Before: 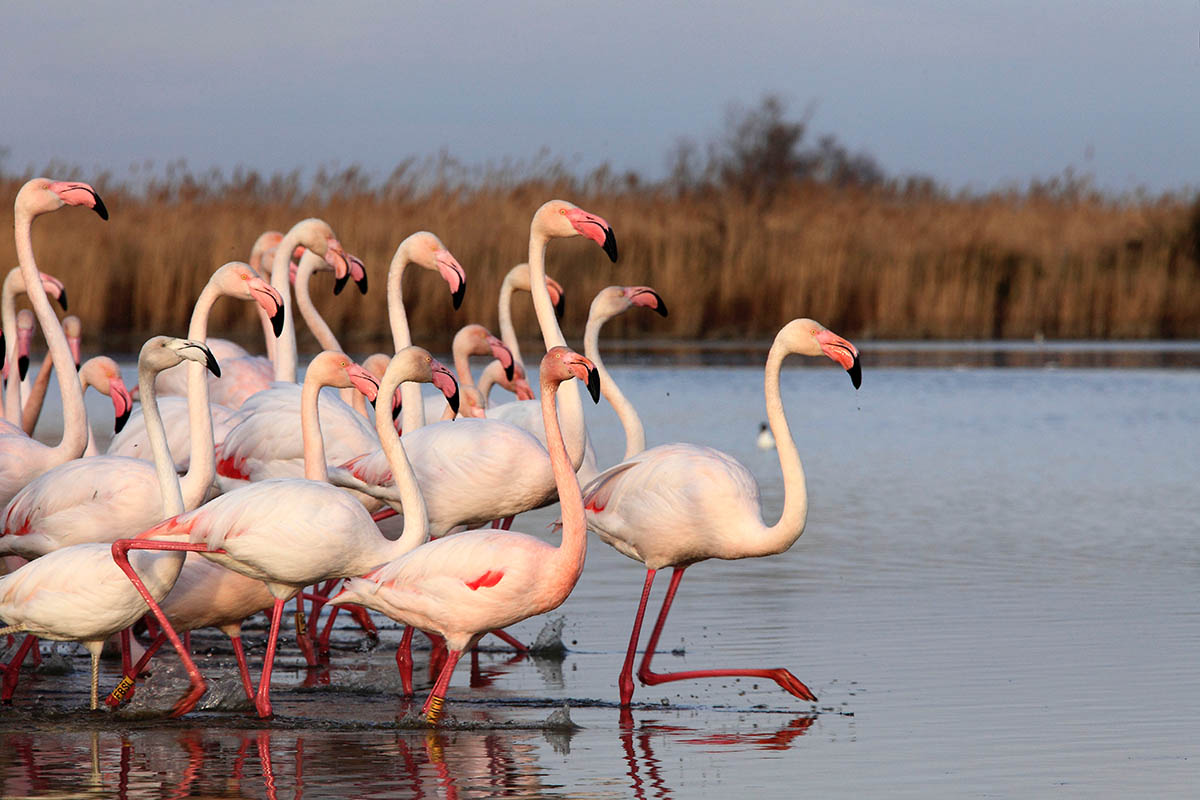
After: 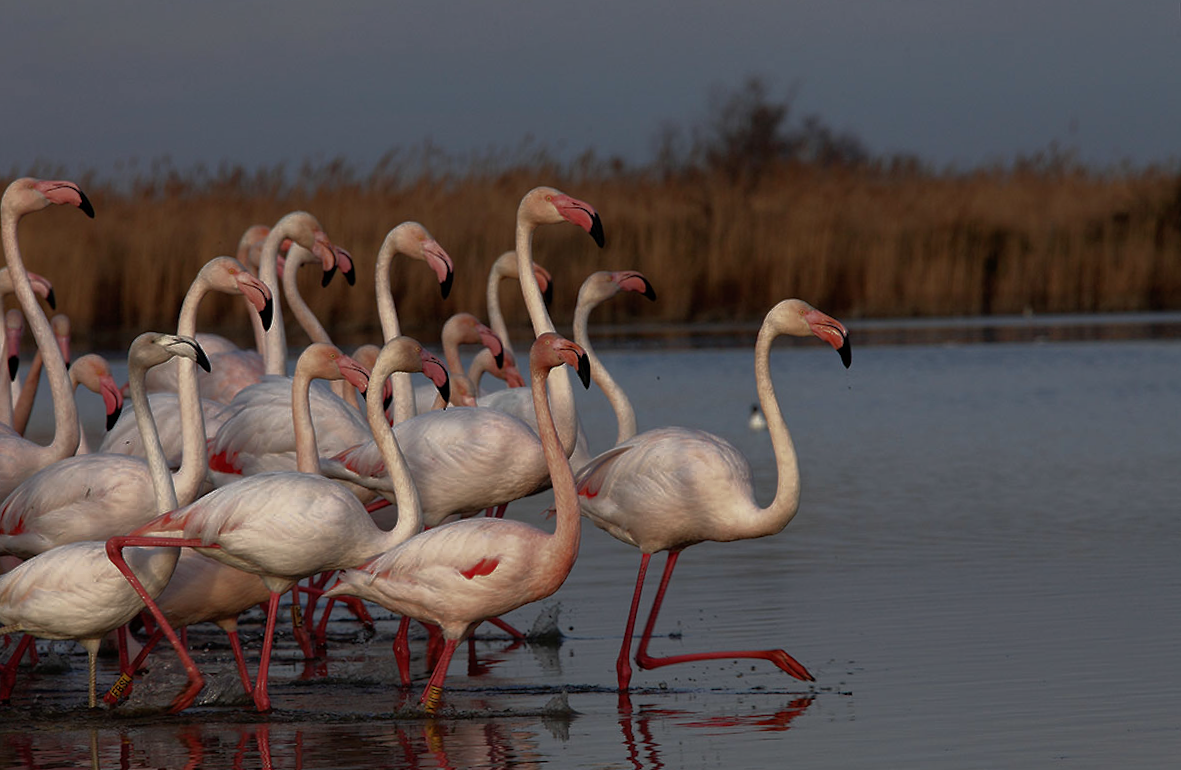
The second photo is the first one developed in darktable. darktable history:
base curve: curves: ch0 [(0, 0) (0.564, 0.291) (0.802, 0.731) (1, 1)]
exposure: exposure -0.242 EV, compensate highlight preservation false
rotate and perspective: rotation -1.42°, crop left 0.016, crop right 0.984, crop top 0.035, crop bottom 0.965
